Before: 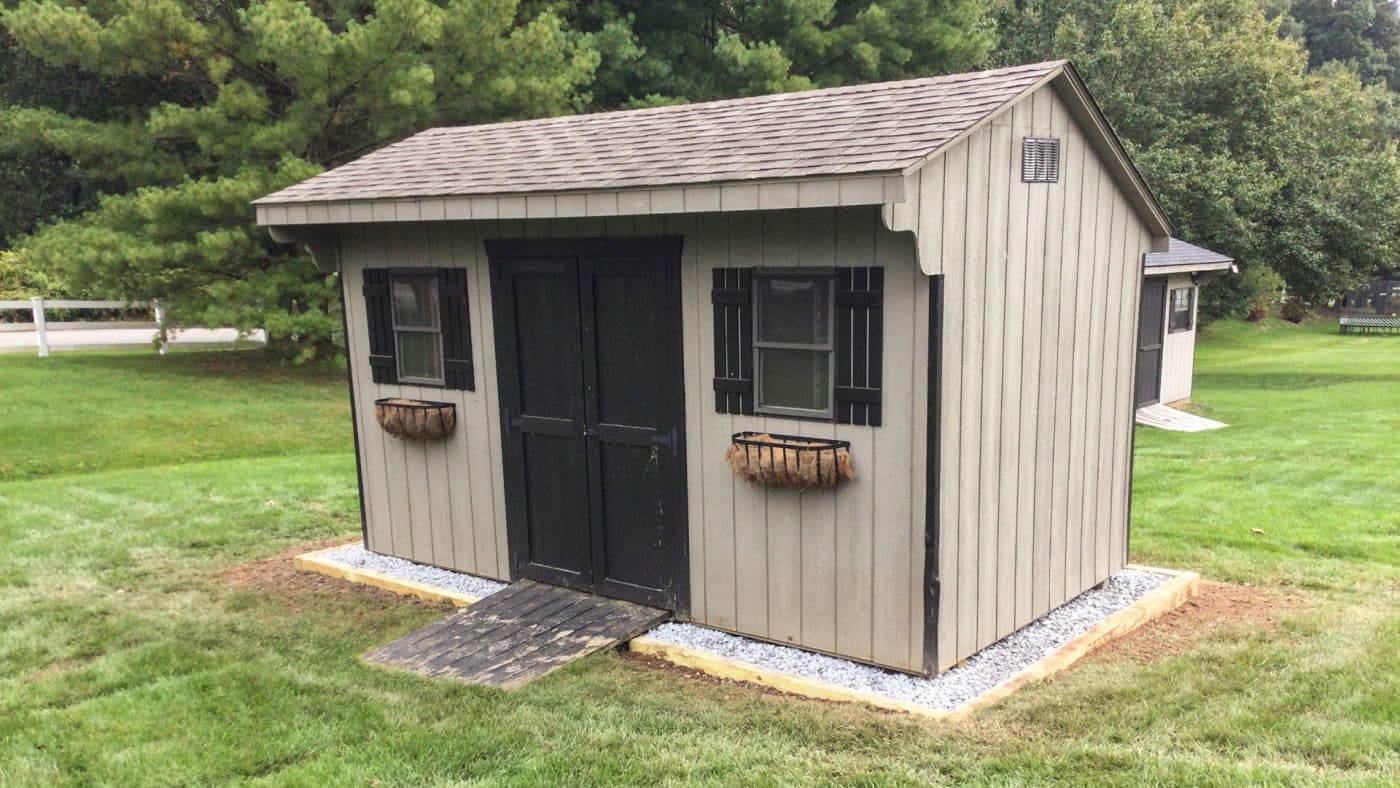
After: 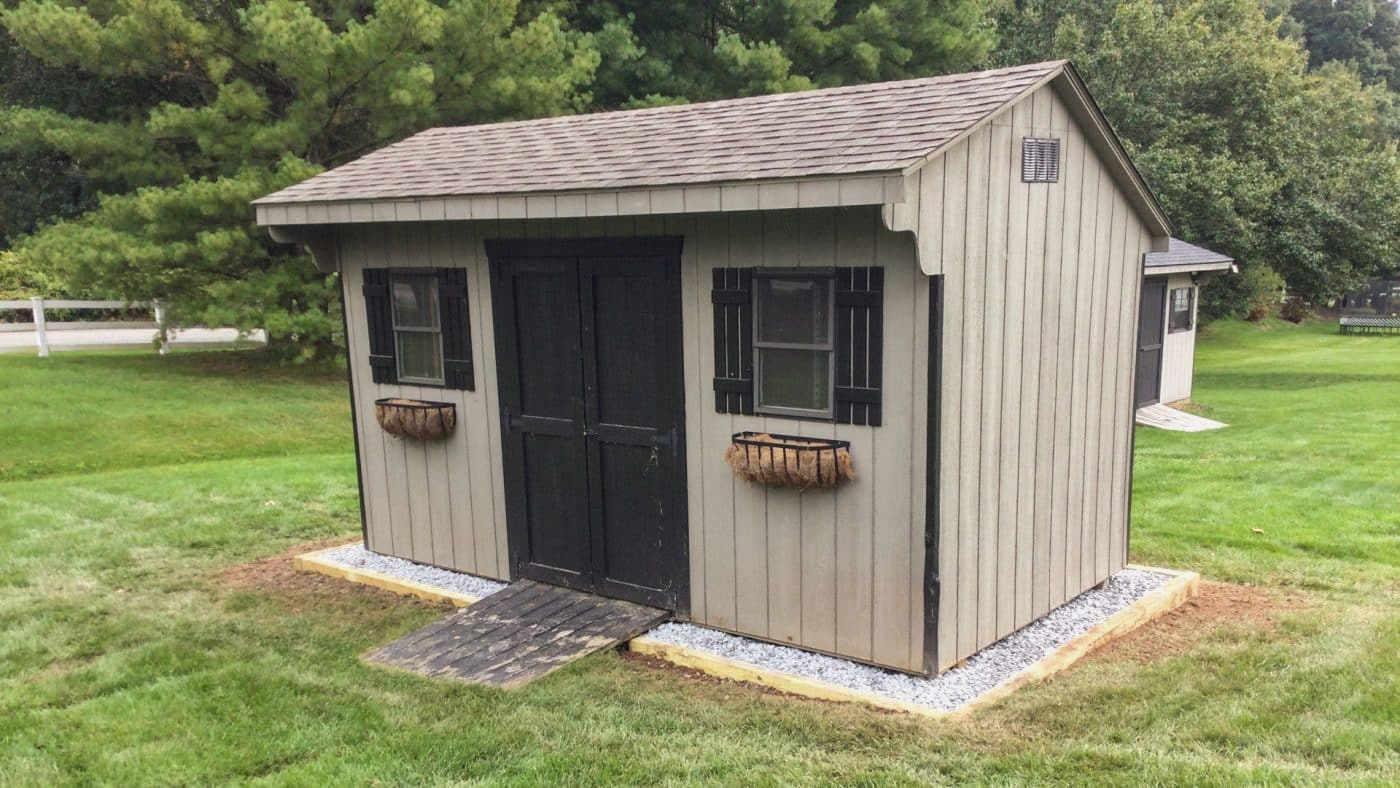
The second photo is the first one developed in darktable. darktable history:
shadows and highlights: shadows 25.29, white point adjustment -2.85, highlights -29.93
